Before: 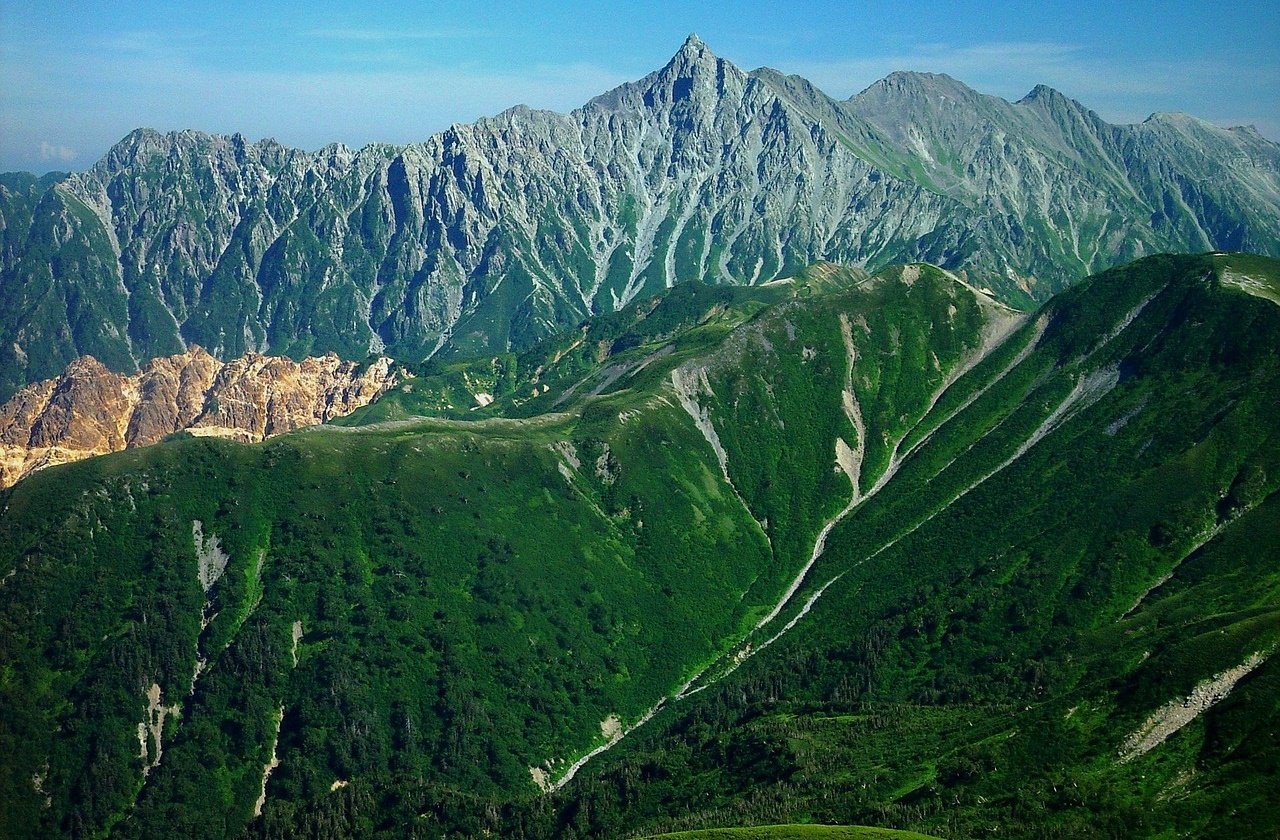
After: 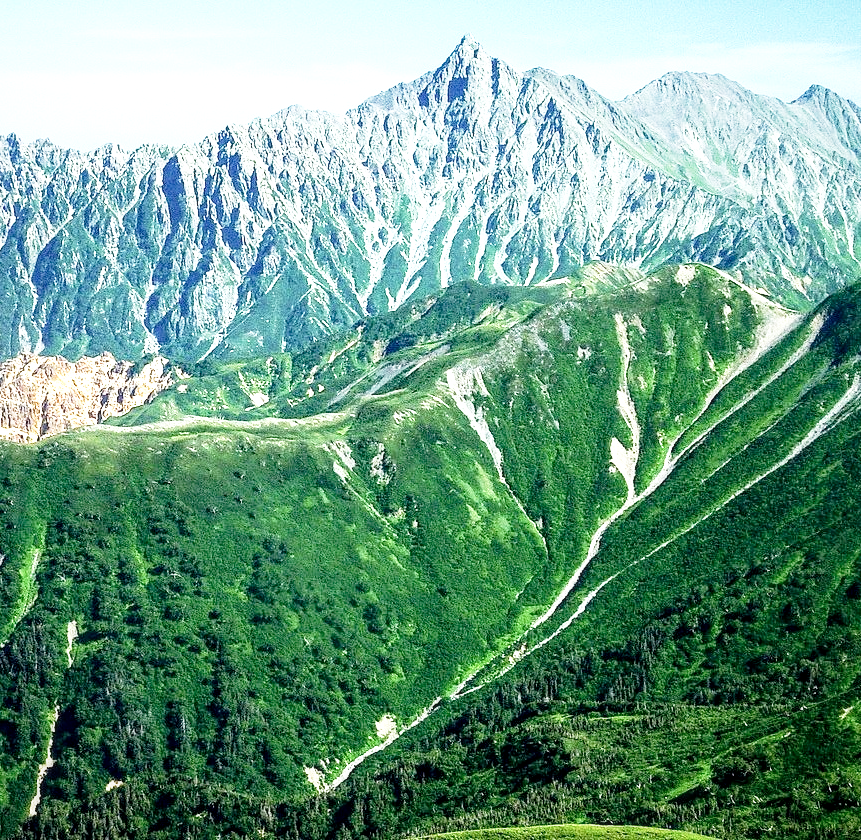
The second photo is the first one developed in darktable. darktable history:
crop and rotate: left 17.638%, right 15.093%
exposure: exposure 0.756 EV, compensate highlight preservation false
color correction: highlights b* 0.047
local contrast: detail 130%
contrast brightness saturation: contrast 0.061, brightness -0.009, saturation -0.216
base curve: curves: ch0 [(0, 0) (0.012, 0.01) (0.073, 0.168) (0.31, 0.711) (0.645, 0.957) (1, 1)], preserve colors none
